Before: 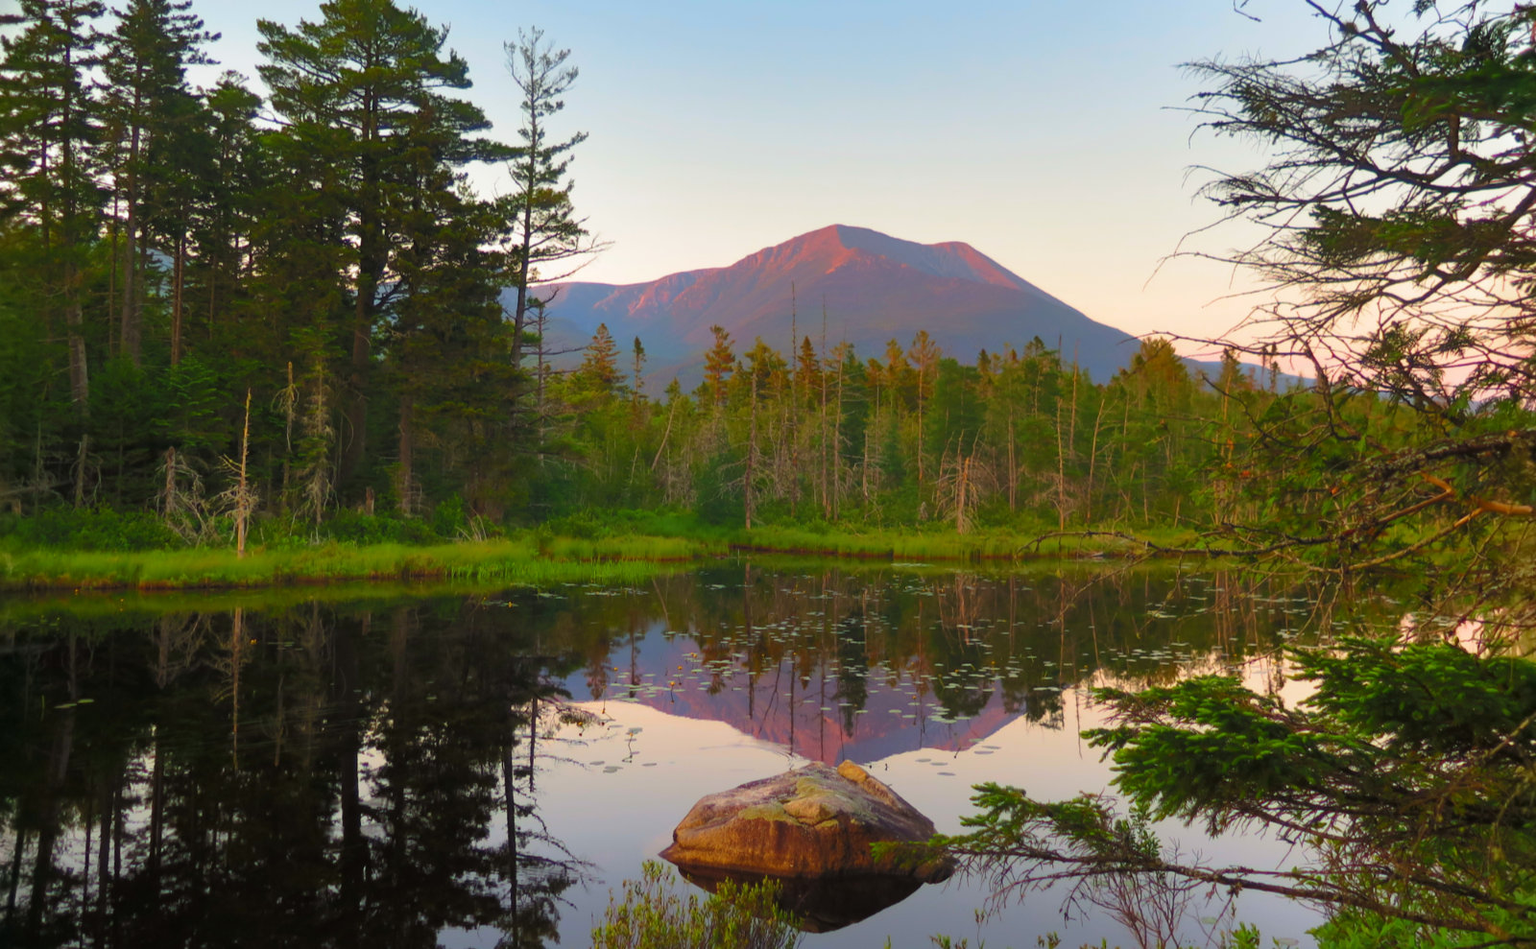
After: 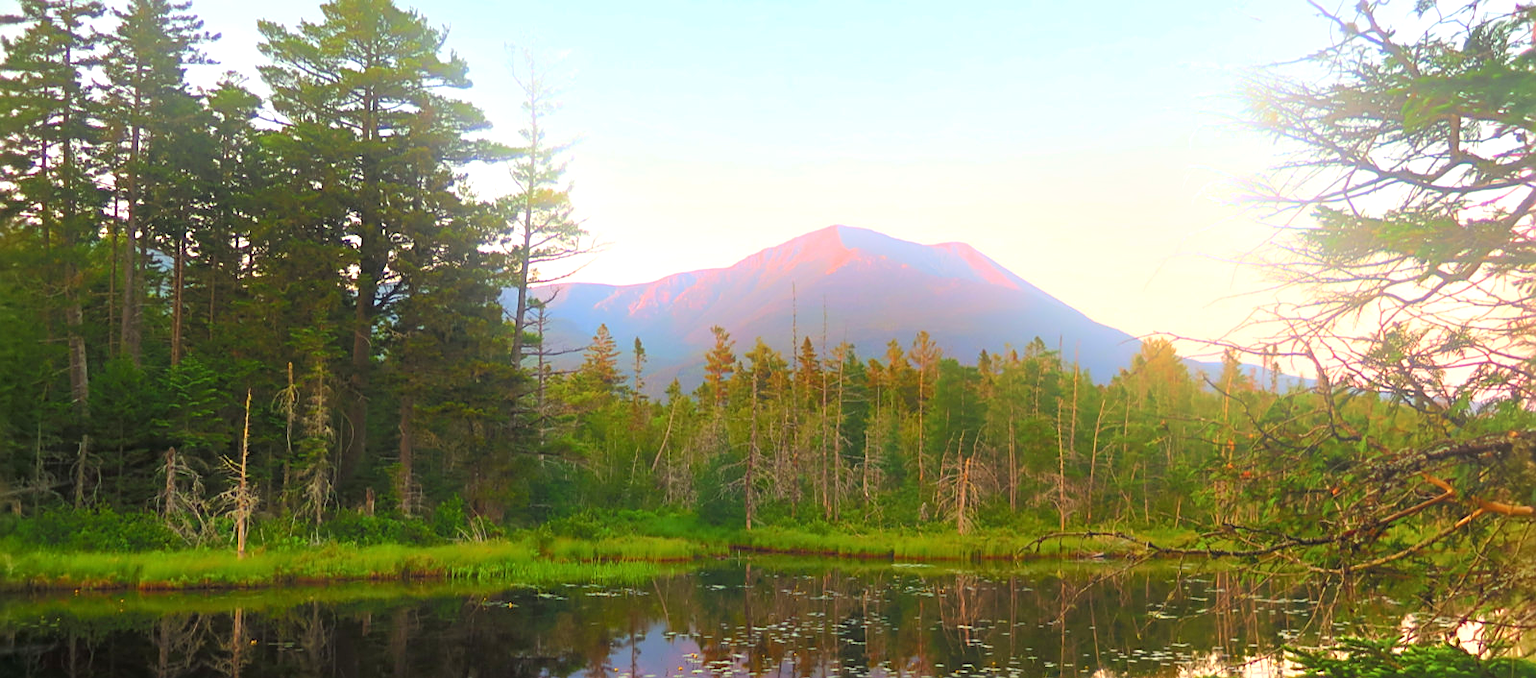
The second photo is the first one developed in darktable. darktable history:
sharpen: on, module defaults
bloom: on, module defaults
crop: bottom 28.576%
exposure: black level correction 0, exposure 0.7 EV, compensate exposure bias true, compensate highlight preservation false
